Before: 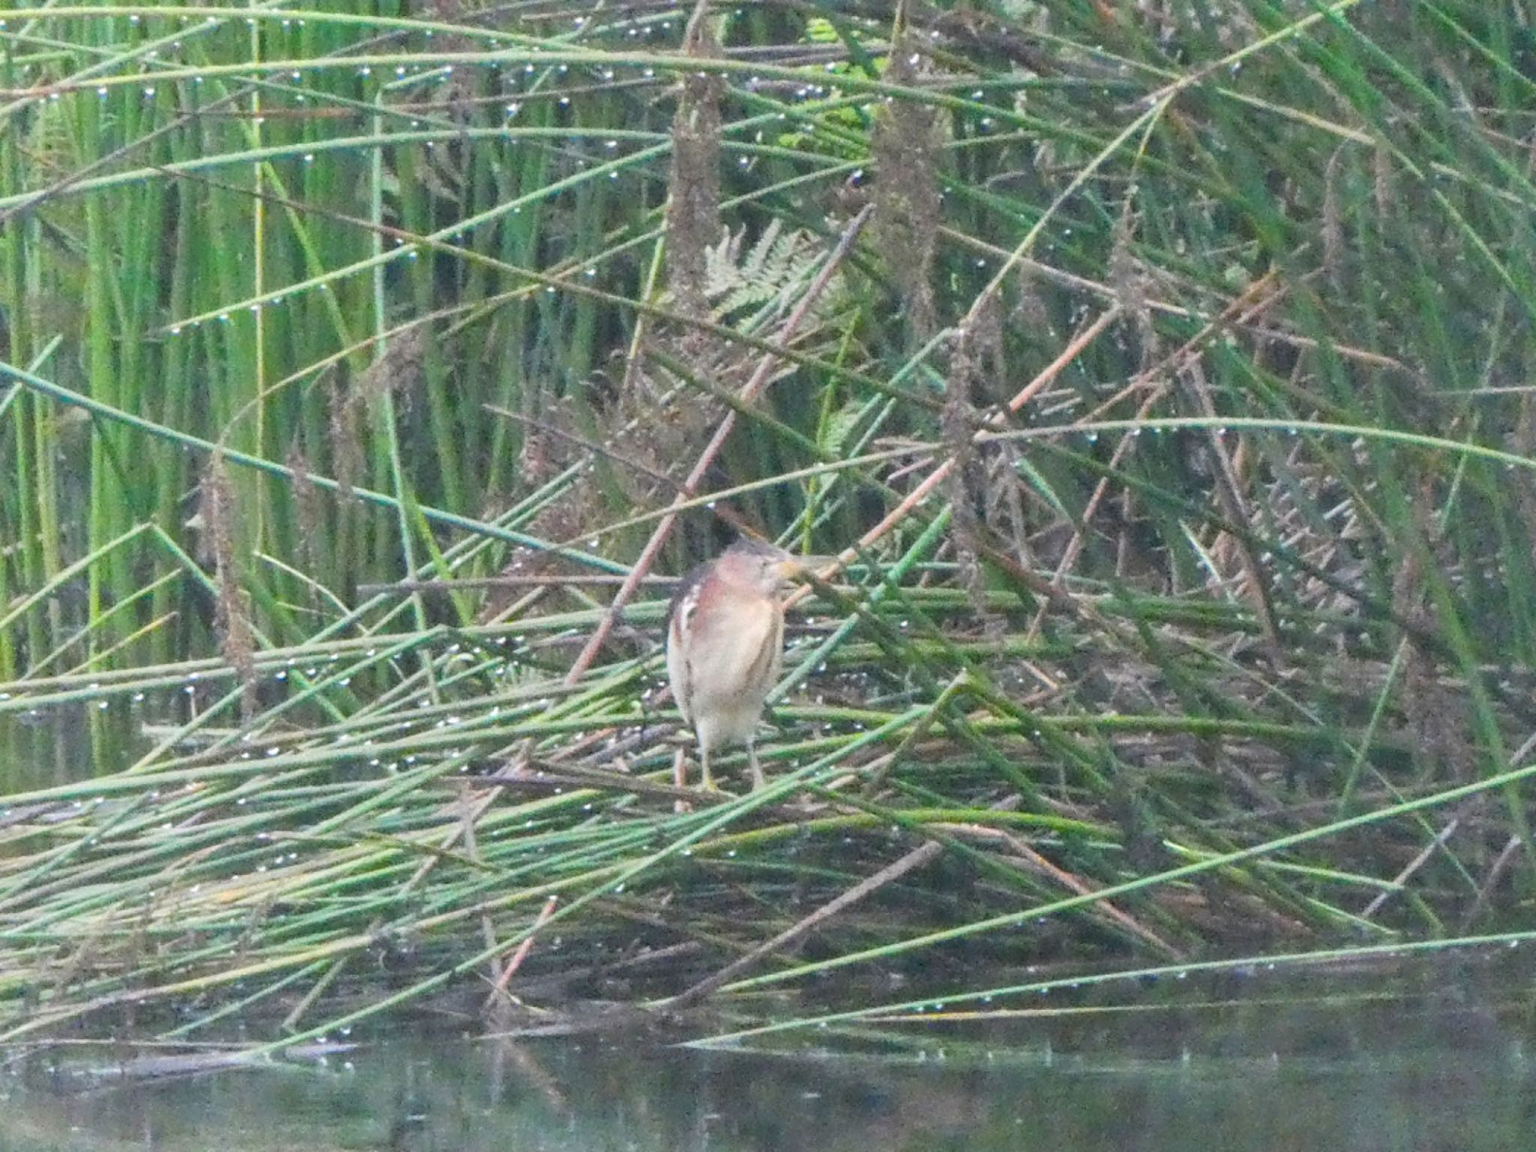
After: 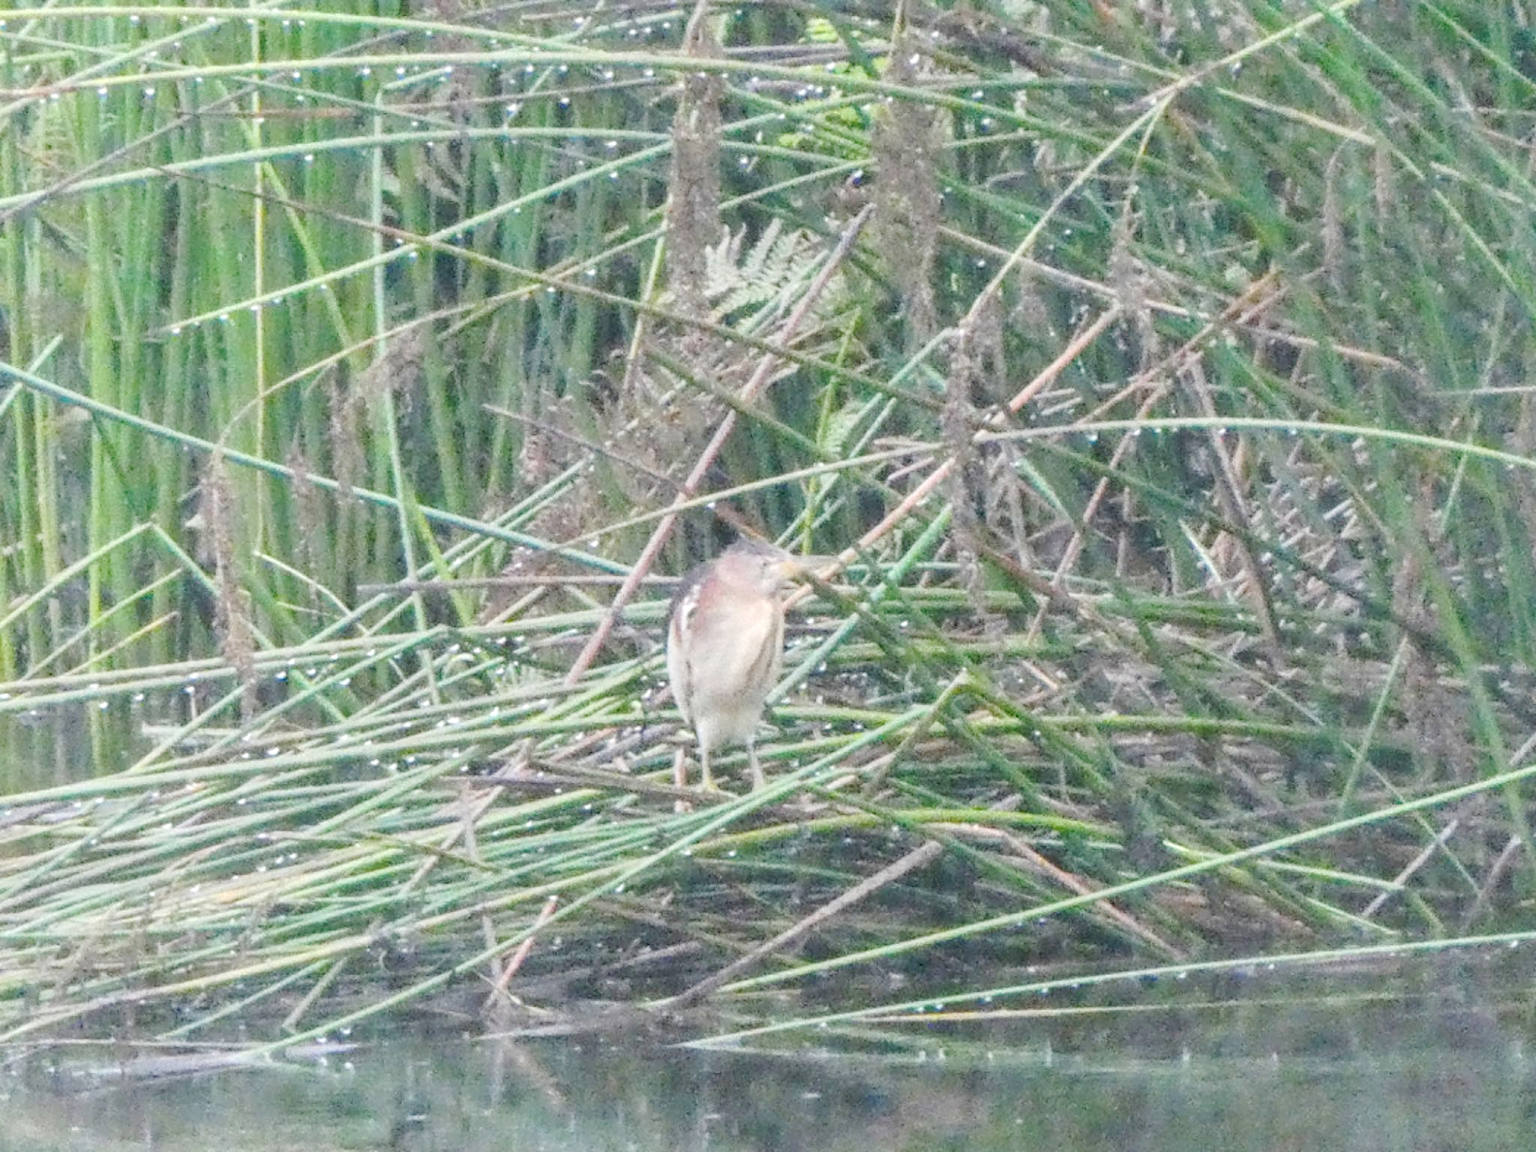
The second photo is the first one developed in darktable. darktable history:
base curve: curves: ch0 [(0, 0) (0.158, 0.273) (0.879, 0.895) (1, 1)], preserve colors none
local contrast: on, module defaults
